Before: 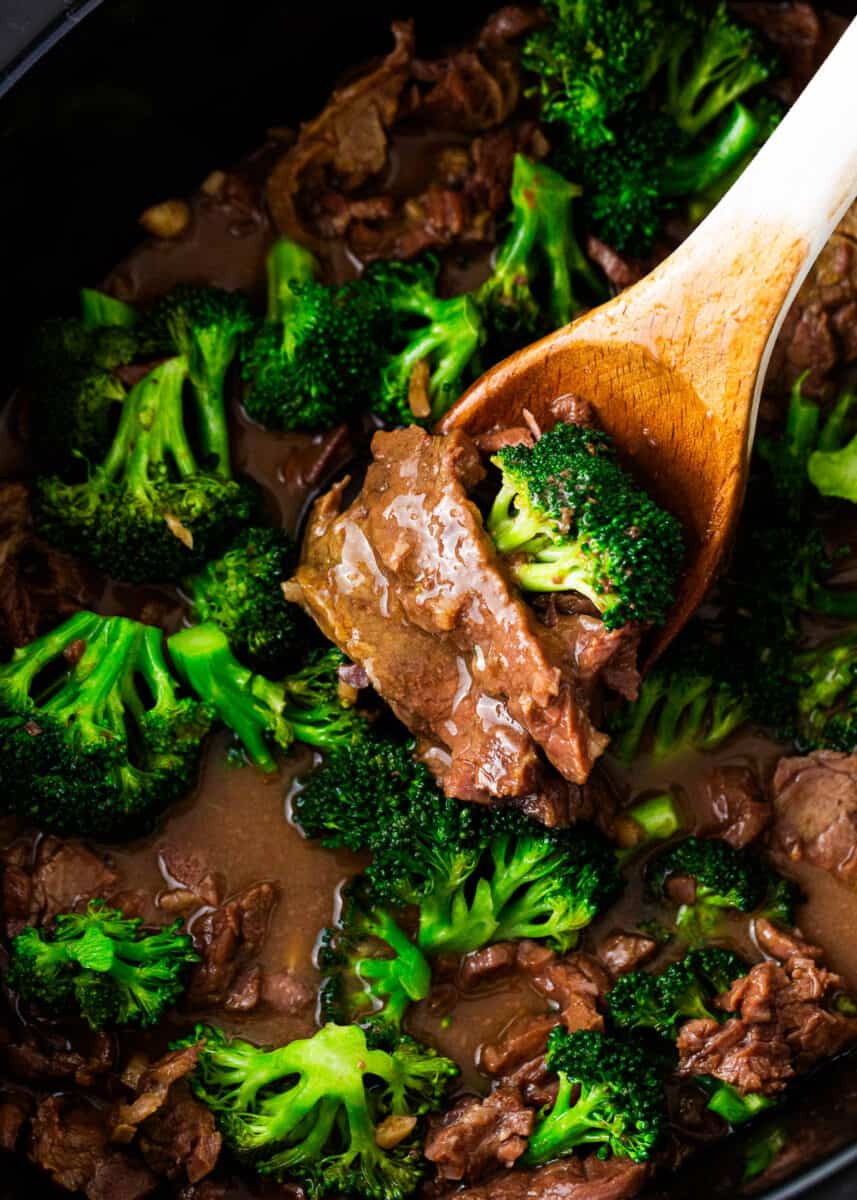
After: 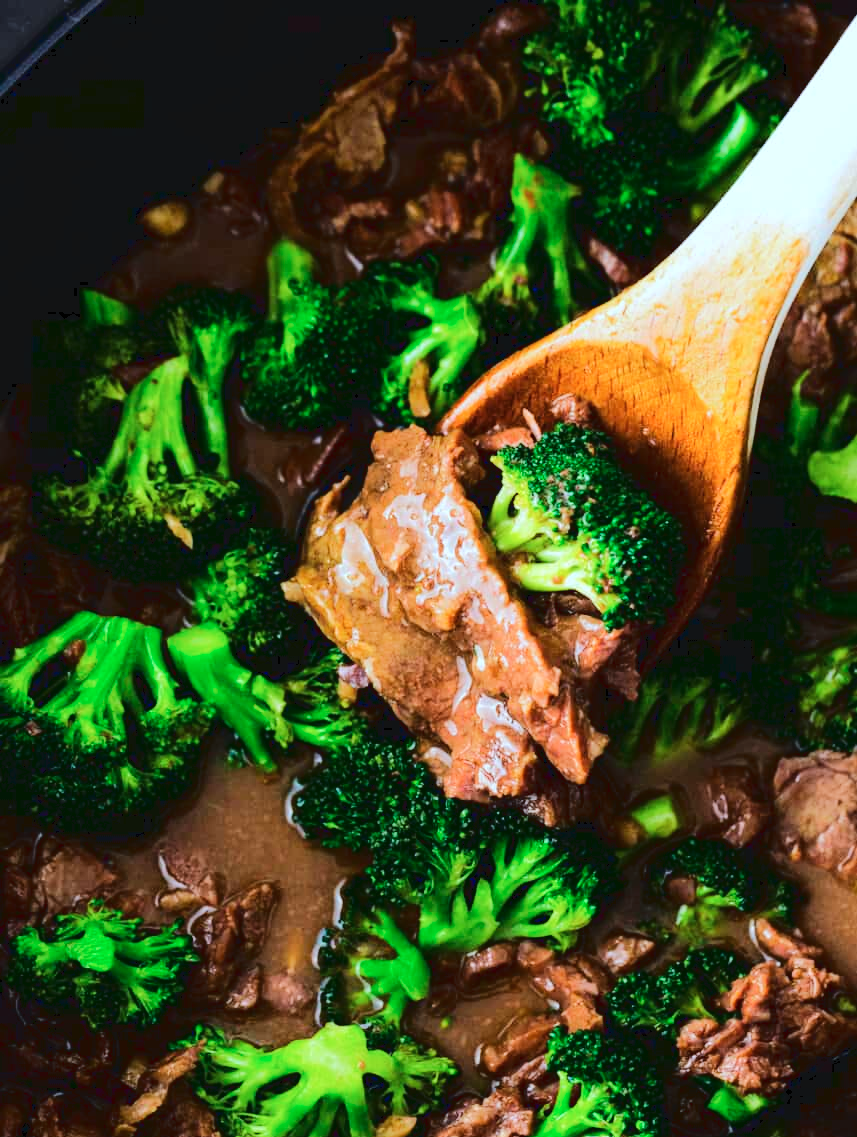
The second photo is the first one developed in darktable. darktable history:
tone curve: curves: ch0 [(0, 0) (0.003, 0.058) (0.011, 0.059) (0.025, 0.061) (0.044, 0.067) (0.069, 0.084) (0.1, 0.102) (0.136, 0.124) (0.177, 0.171) (0.224, 0.246) (0.277, 0.324) (0.335, 0.411) (0.399, 0.509) (0.468, 0.605) (0.543, 0.688) (0.623, 0.738) (0.709, 0.798) (0.801, 0.852) (0.898, 0.911) (1, 1)], color space Lab, linked channels, preserve colors none
crop and rotate: top 0.002%, bottom 5.182%
color calibration: illuminant F (fluorescent), F source F9 (Cool White Deluxe 4150 K) – high CRI, x 0.374, y 0.373, temperature 4149.31 K
